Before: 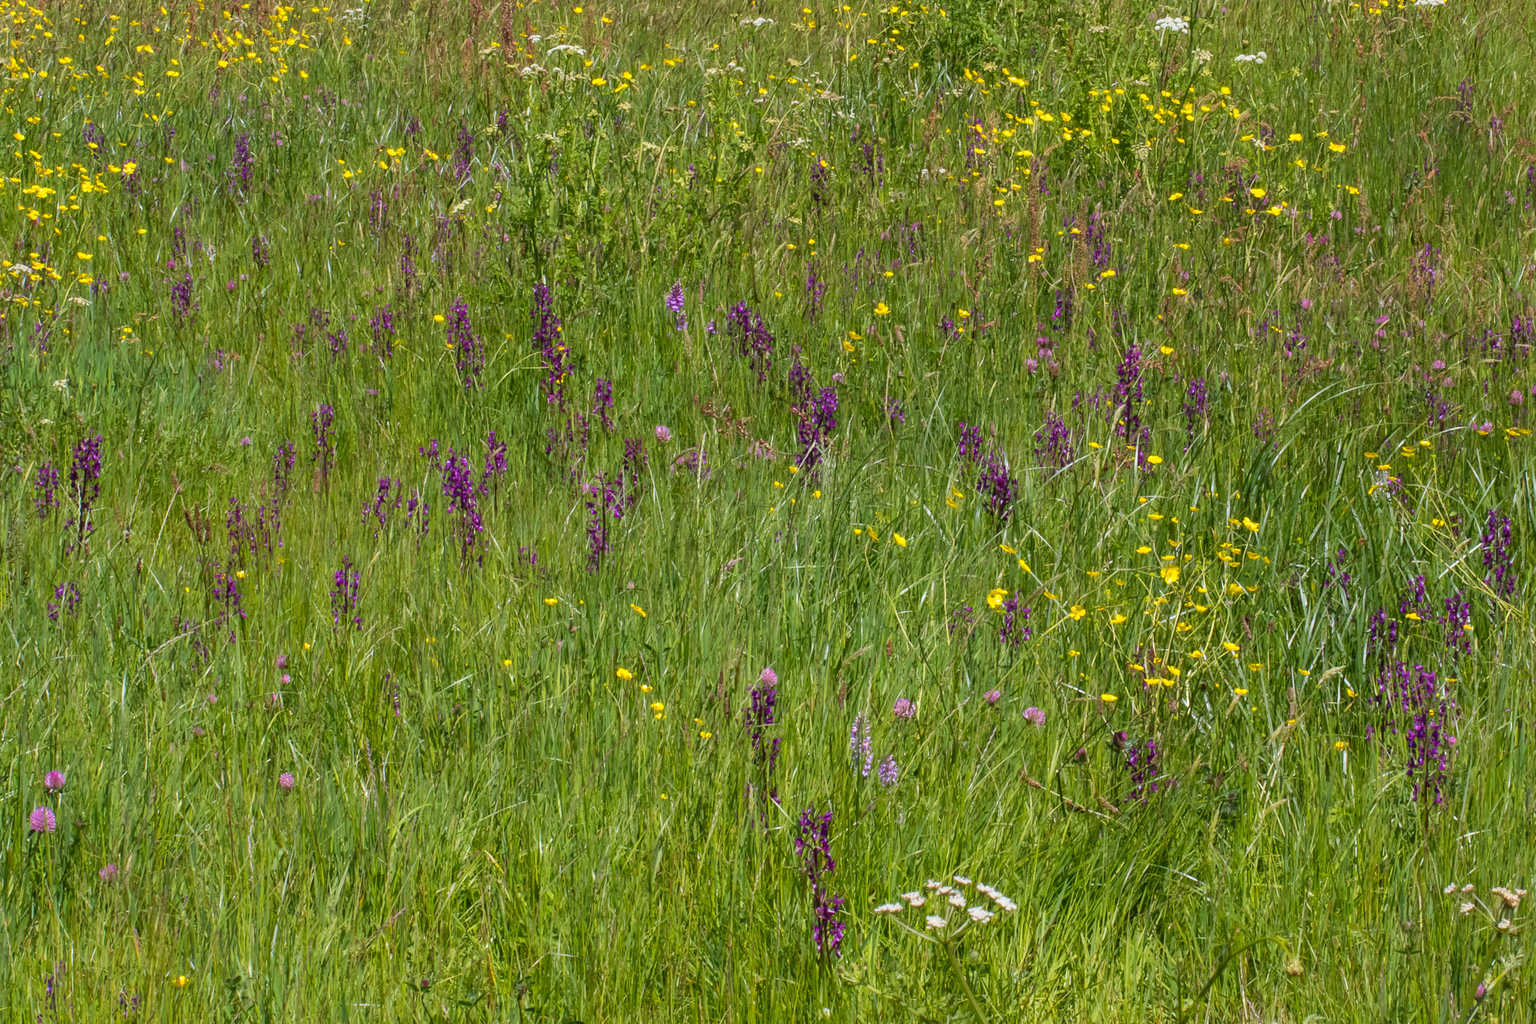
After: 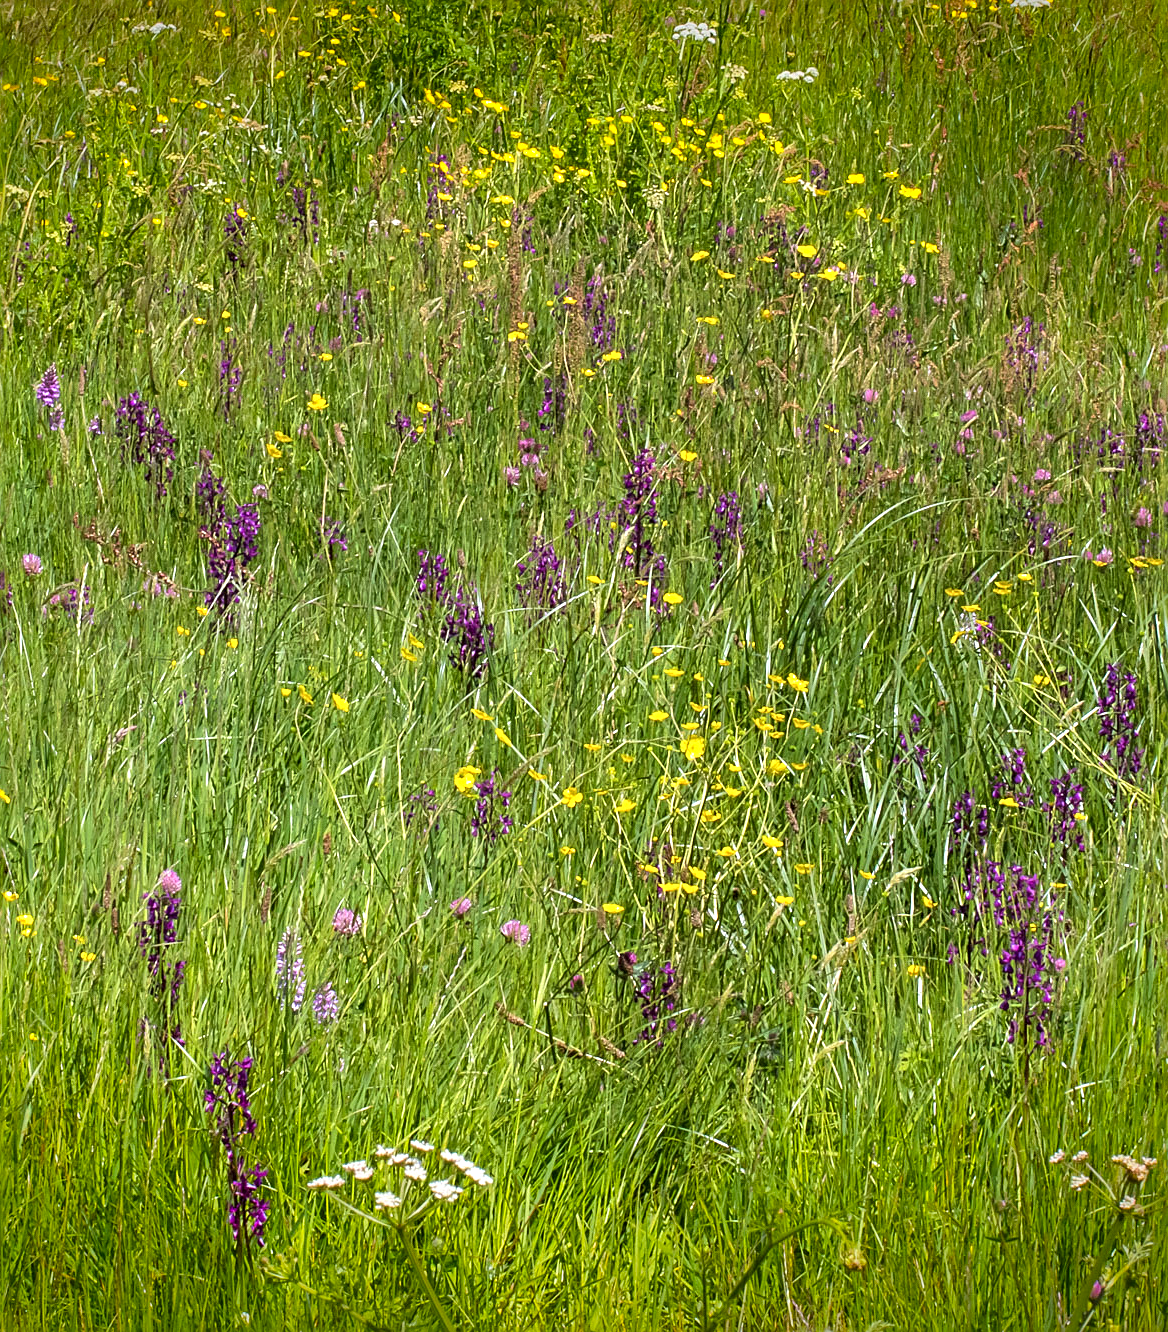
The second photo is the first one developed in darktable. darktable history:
crop: left 41.587%
tone equalizer: -8 EV -0.74 EV, -7 EV -0.681 EV, -6 EV -0.594 EV, -5 EV -0.375 EV, -3 EV 0.378 EV, -2 EV 0.6 EV, -1 EV 0.682 EV, +0 EV 0.761 EV, mask exposure compensation -0.491 EV
vignetting: fall-off start 99.39%, saturation 0.382, width/height ratio 1.323, unbound false
sharpen: on, module defaults
